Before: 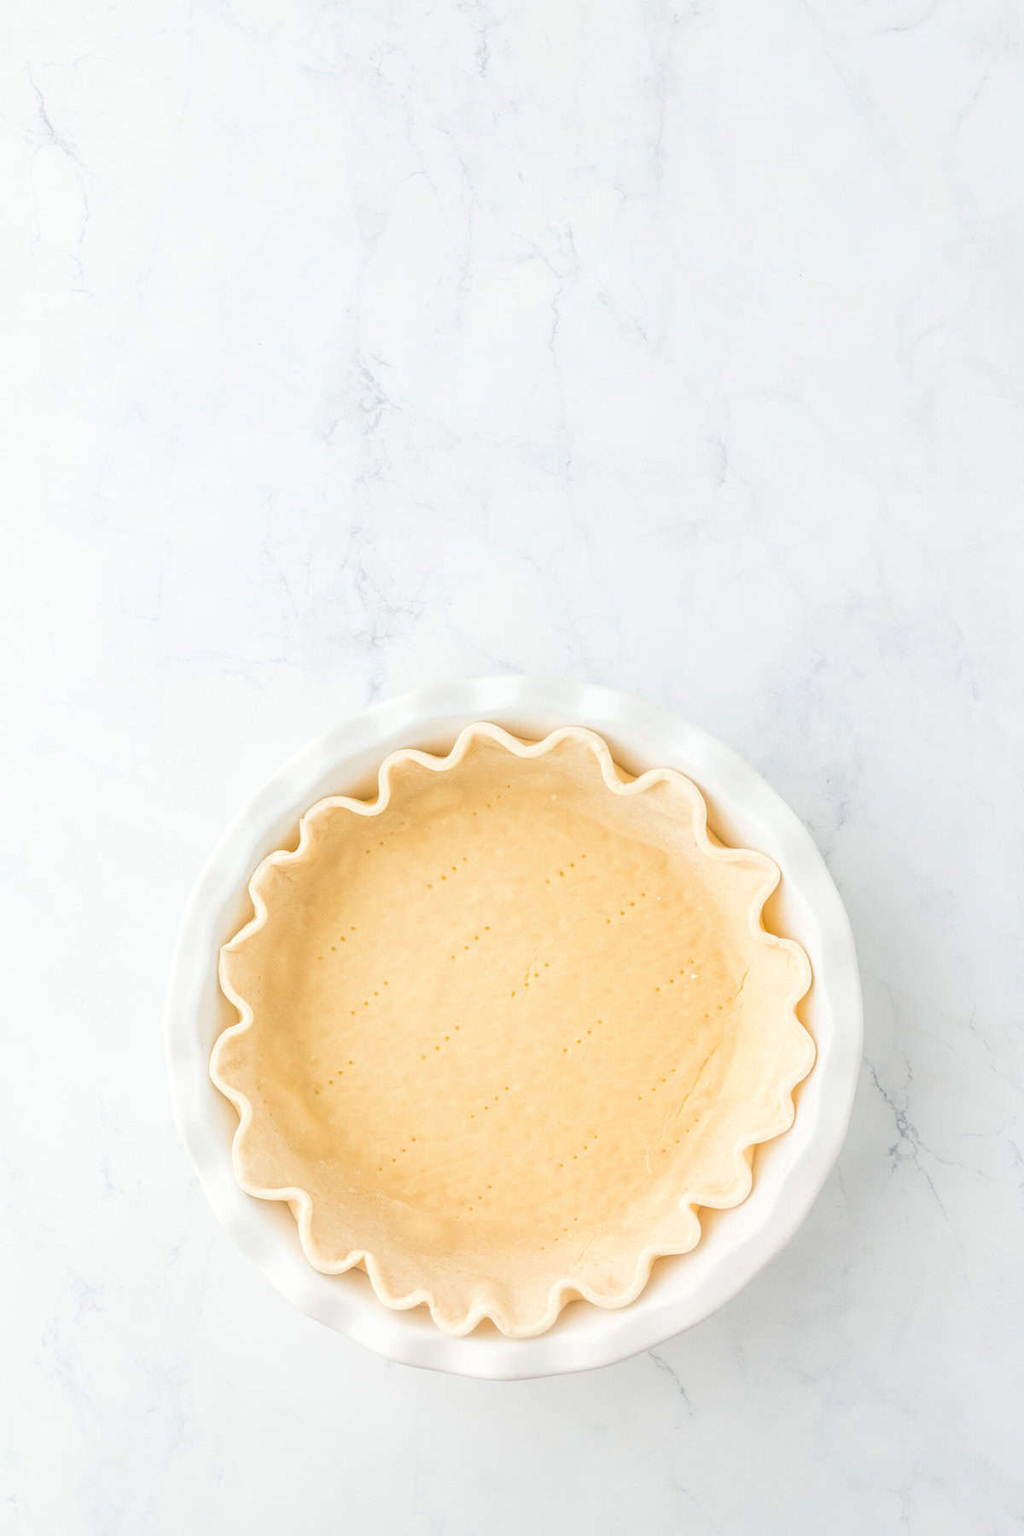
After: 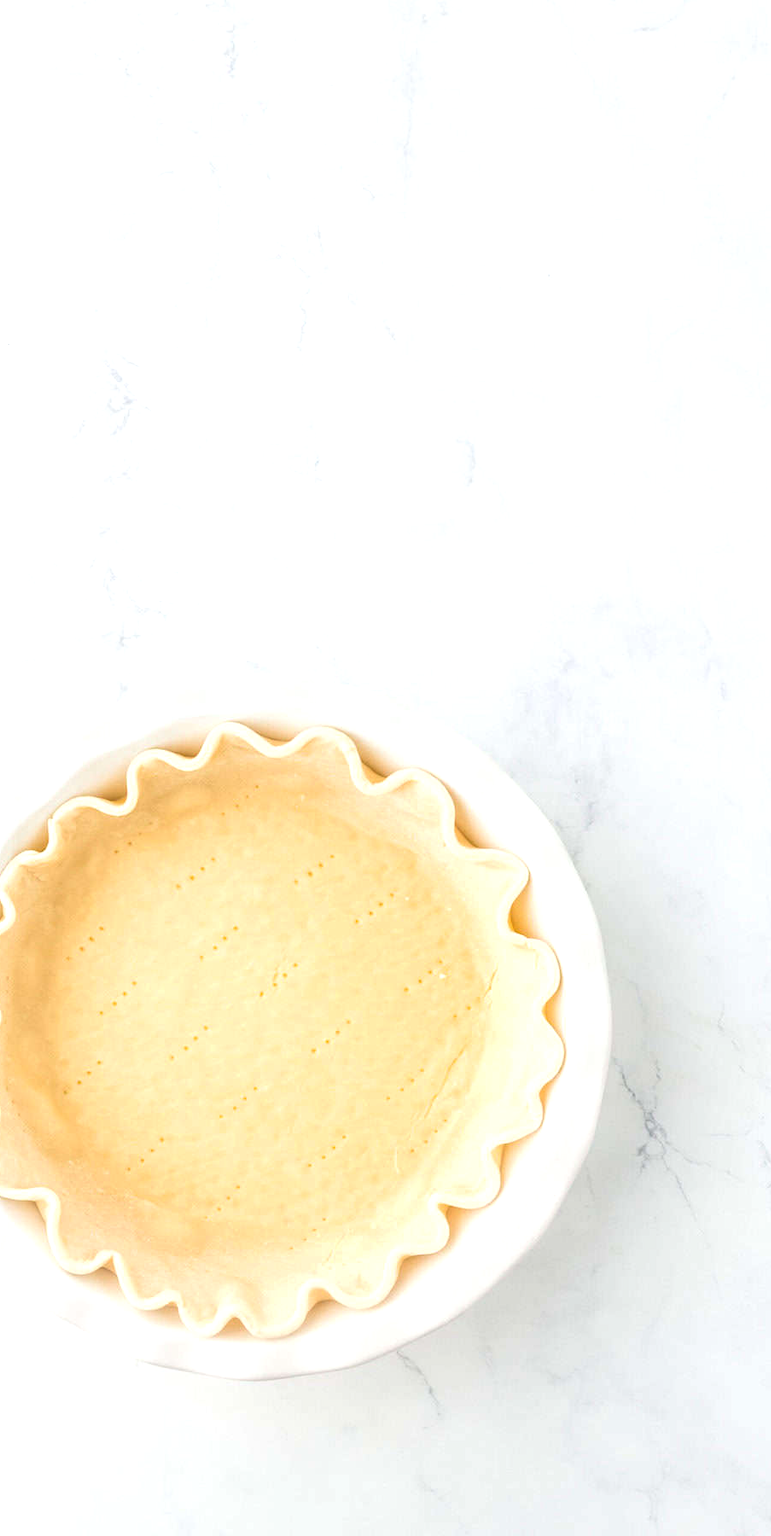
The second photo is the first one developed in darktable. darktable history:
crop and rotate: left 24.607%
levels: levels [0.062, 0.494, 0.925]
exposure: compensate highlight preservation false
